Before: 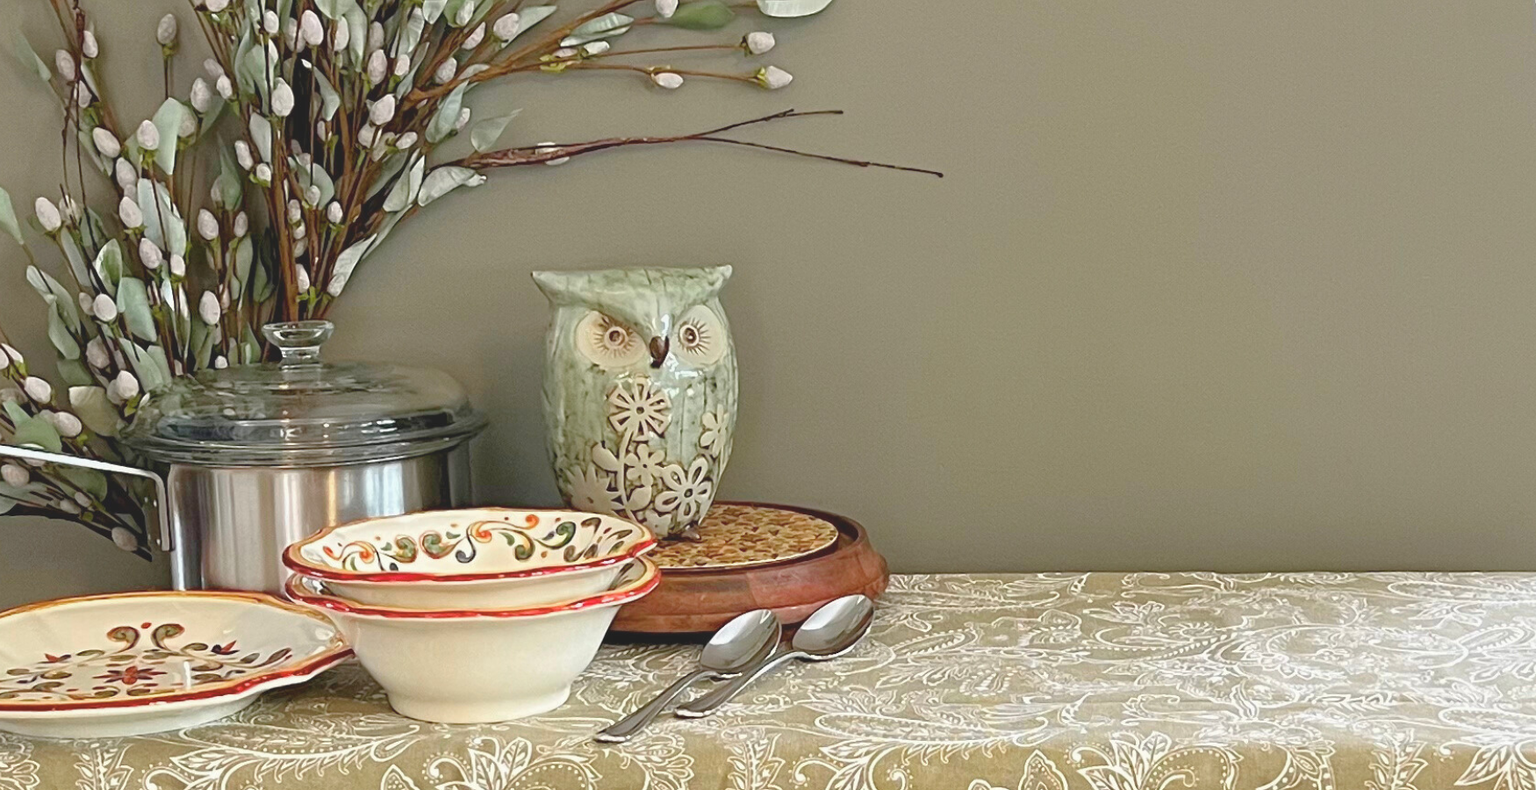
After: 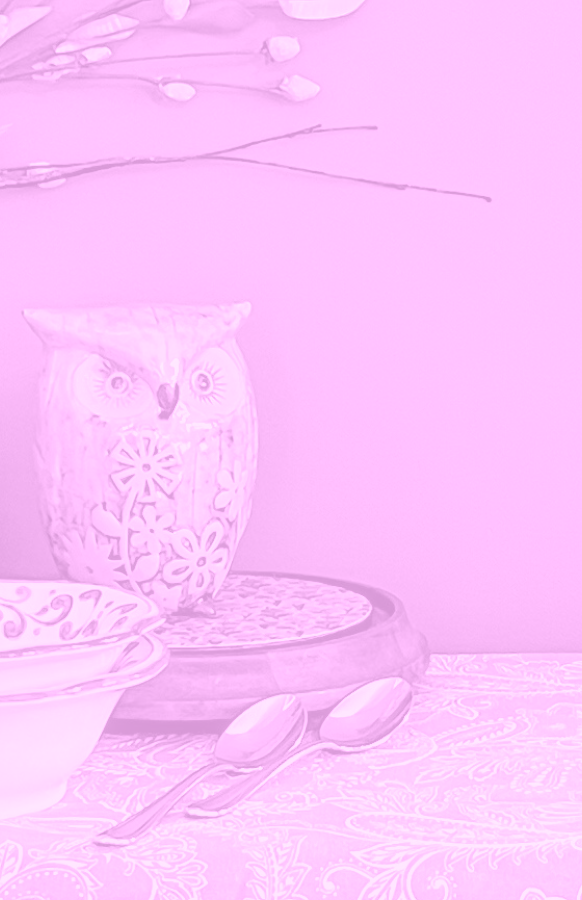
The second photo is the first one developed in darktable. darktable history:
exposure: black level correction 0, compensate exposure bias true, compensate highlight preservation false
crop: left 33.36%, right 33.36%
color correction: highlights a* 40, highlights b* 40, saturation 0.69
colorize: hue 331.2°, saturation 75%, source mix 30.28%, lightness 70.52%, version 1
local contrast: on, module defaults
